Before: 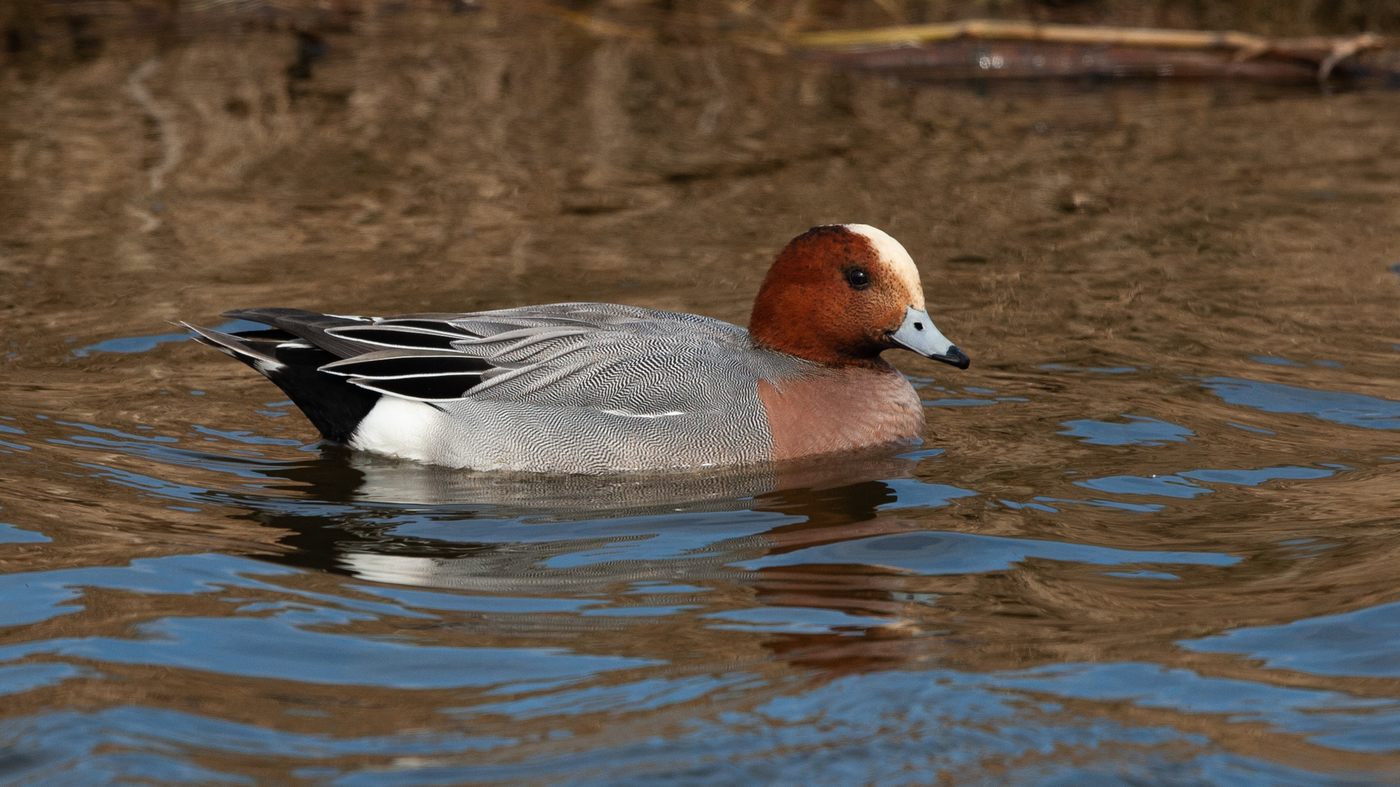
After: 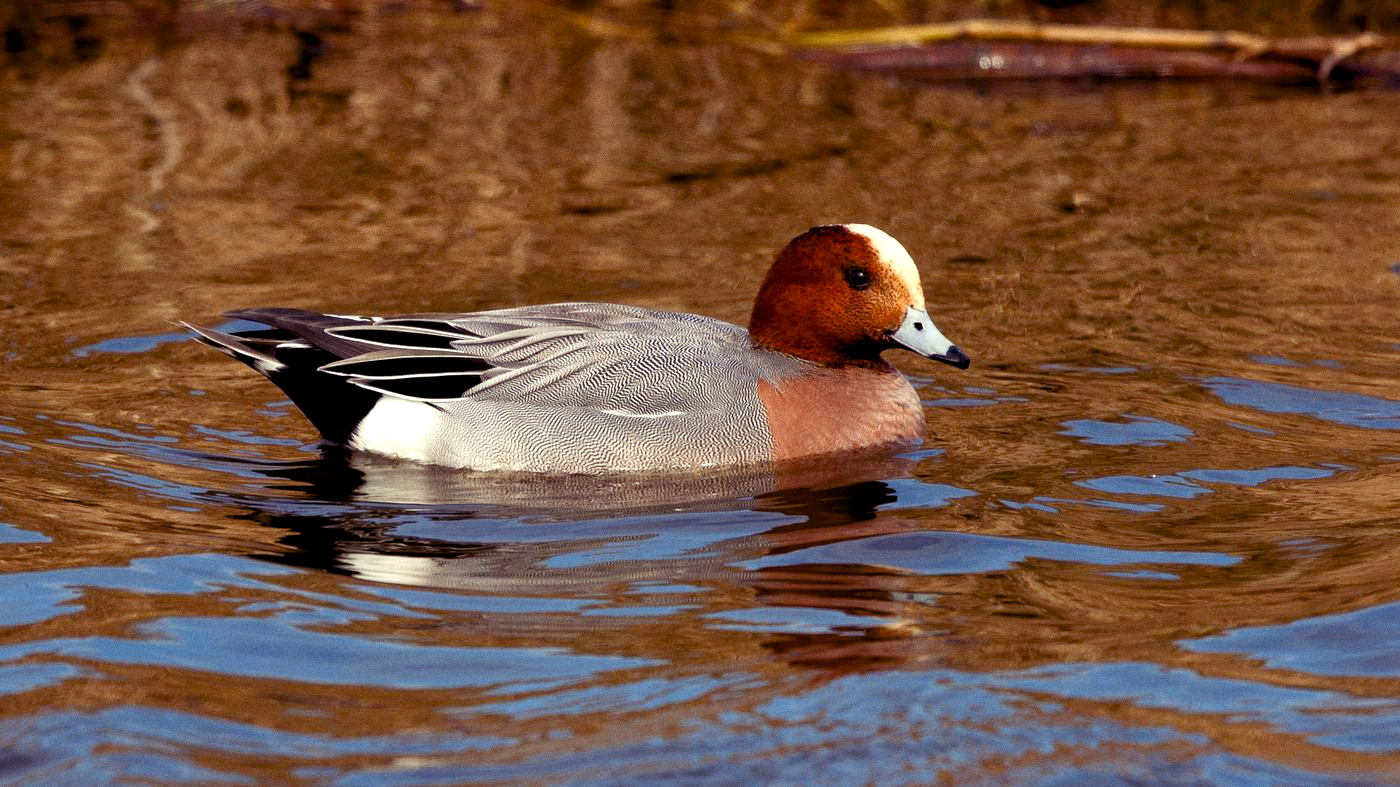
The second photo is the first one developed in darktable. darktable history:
grain: coarseness 7.08 ISO, strength 21.67%, mid-tones bias 59.58%
color balance rgb: shadows lift › luminance -21.66%, shadows lift › chroma 8.98%, shadows lift › hue 283.37°, power › chroma 1.05%, power › hue 25.59°, highlights gain › luminance 6.08%, highlights gain › chroma 2.55%, highlights gain › hue 90°, global offset › luminance -0.87%, perceptual saturation grading › global saturation 25%, perceptual saturation grading › highlights -28.39%, perceptual saturation grading › shadows 33.98%
exposure: black level correction 0.001, exposure 0.5 EV, compensate exposure bias true, compensate highlight preservation false
